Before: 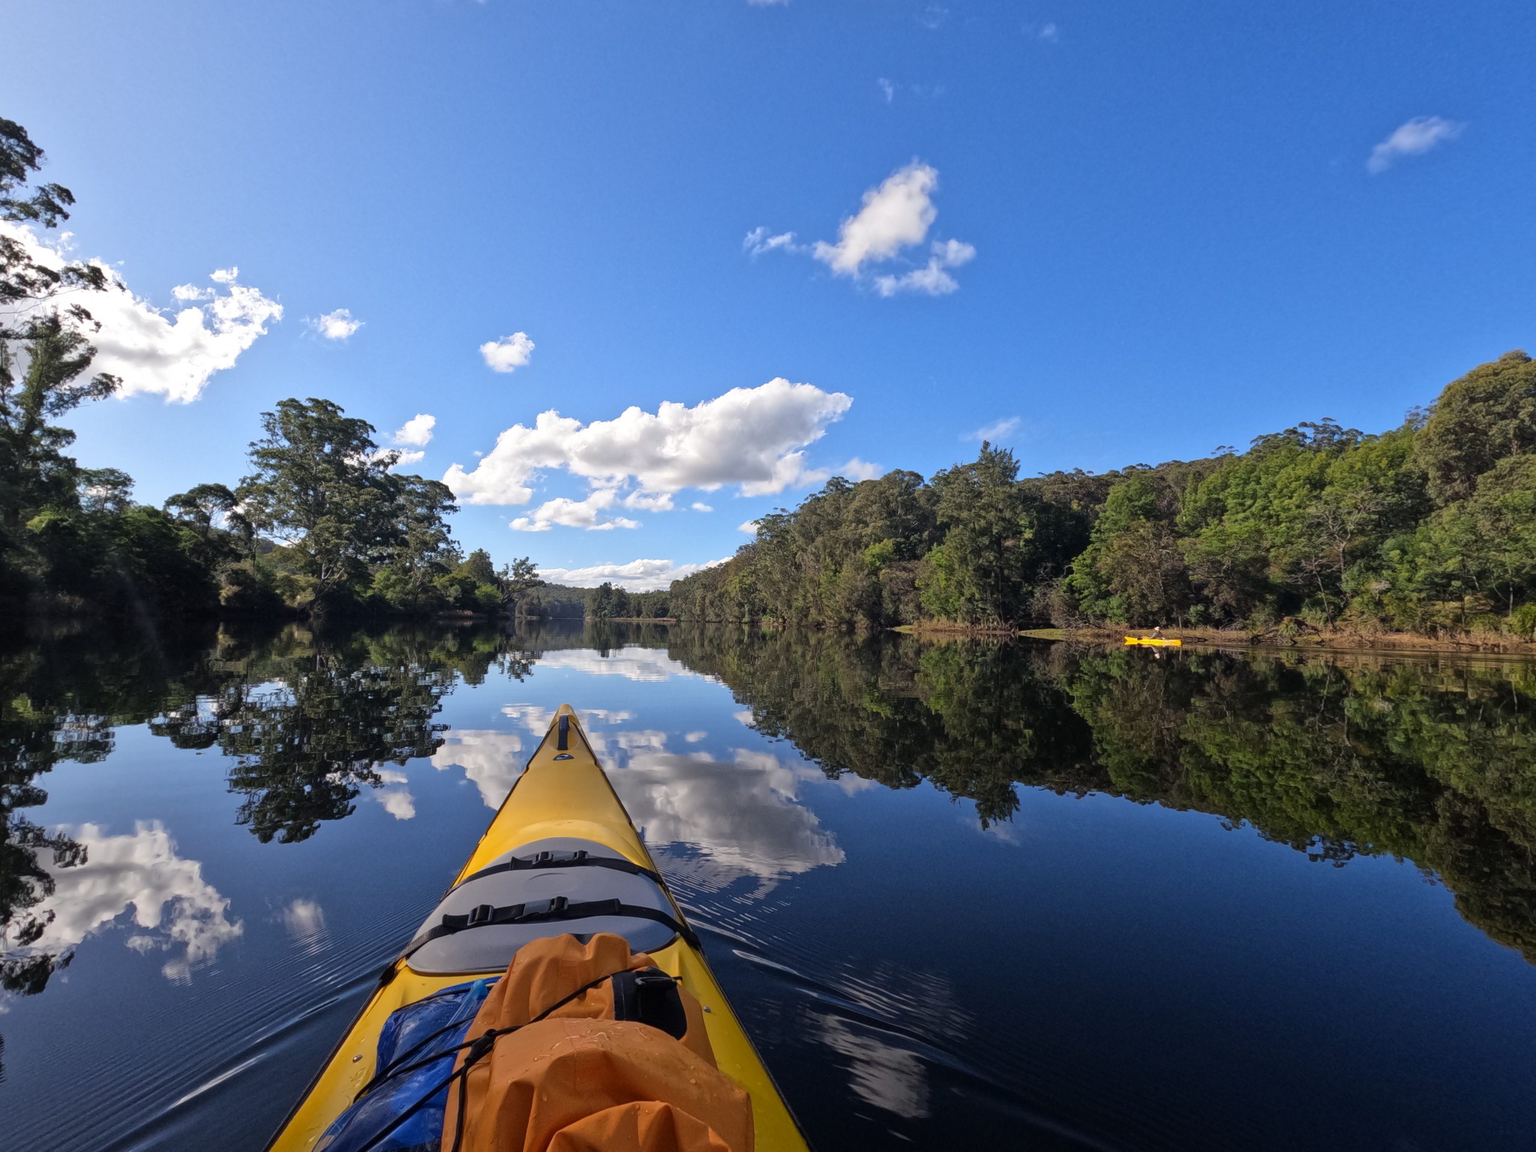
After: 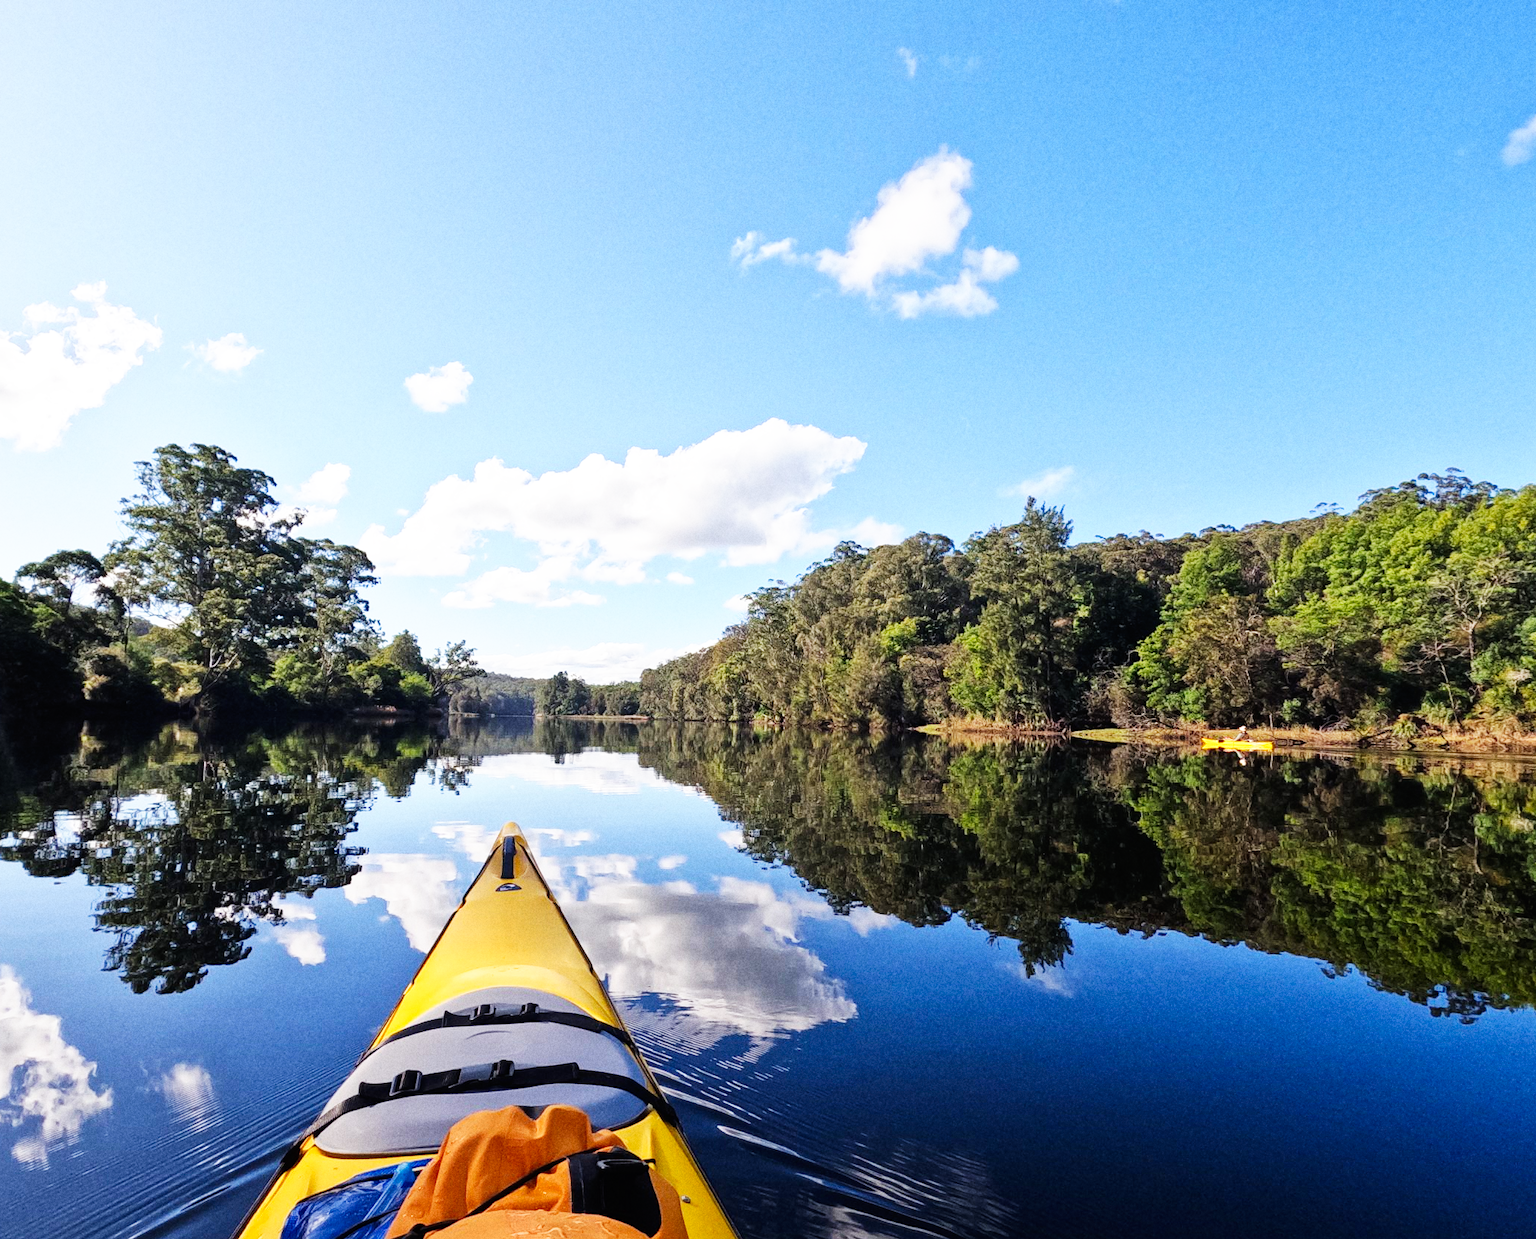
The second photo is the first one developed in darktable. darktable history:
crop: left 9.929%, top 3.475%, right 9.188%, bottom 9.529%
grain: strength 26%
base curve: curves: ch0 [(0, 0) (0.007, 0.004) (0.027, 0.03) (0.046, 0.07) (0.207, 0.54) (0.442, 0.872) (0.673, 0.972) (1, 1)], preserve colors none
